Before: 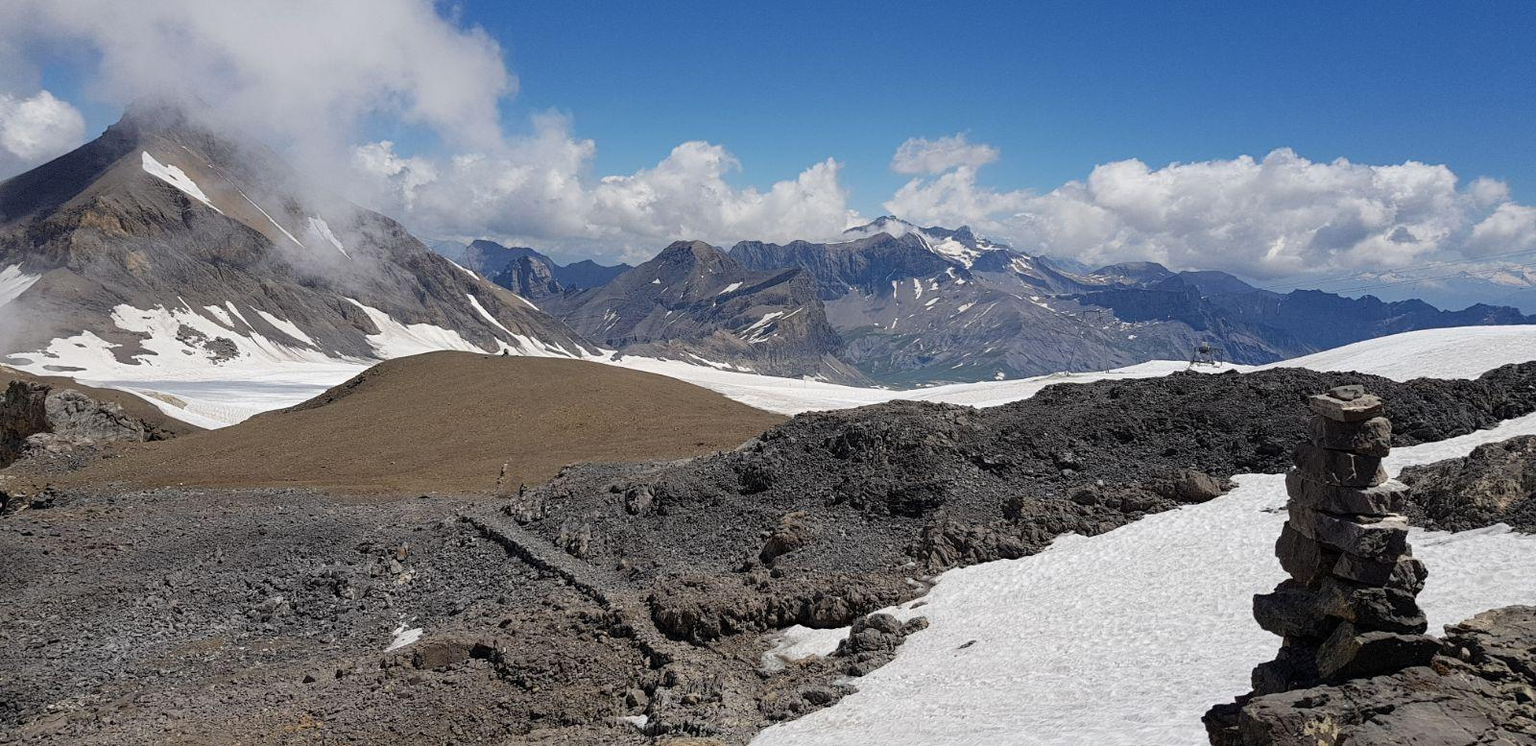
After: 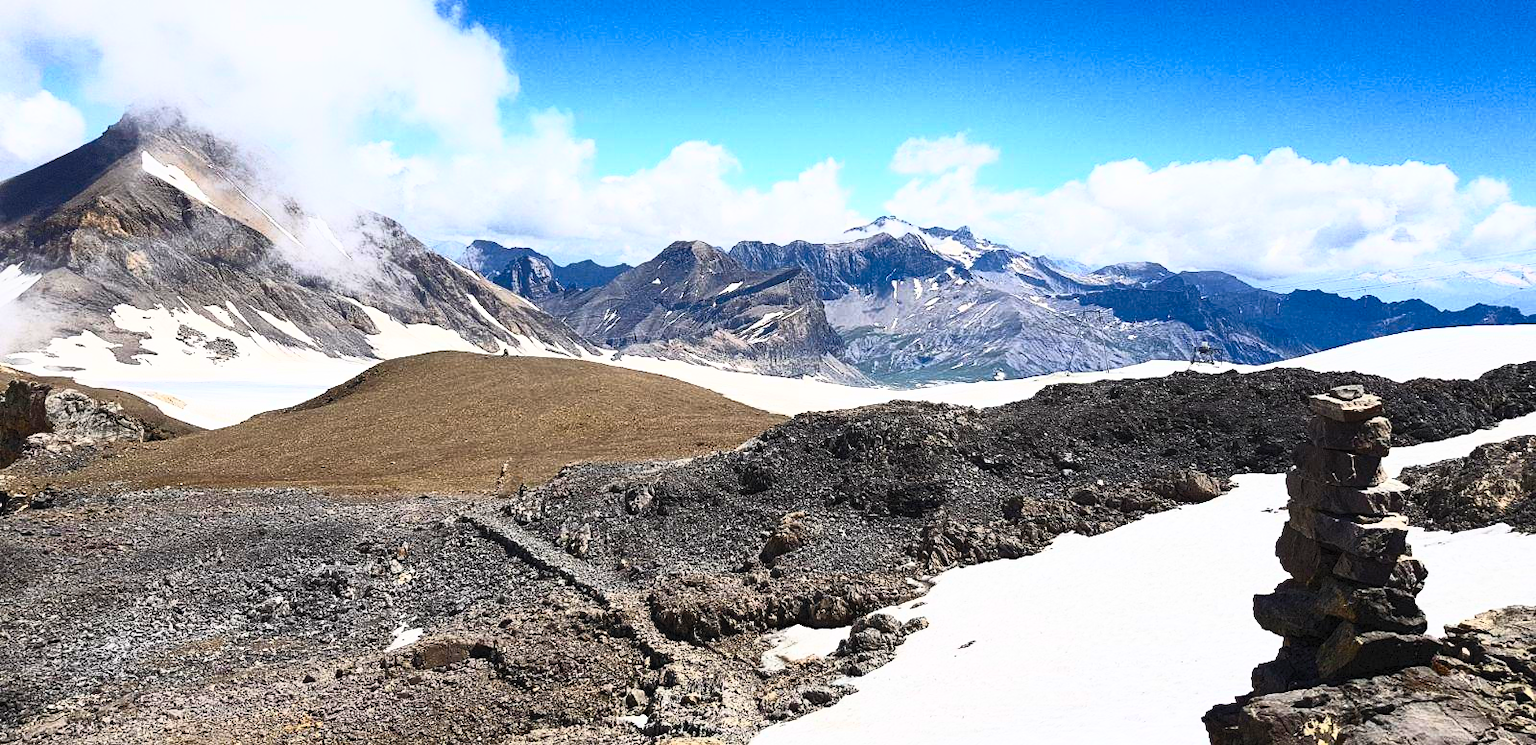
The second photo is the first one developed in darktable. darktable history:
contrast brightness saturation: contrast 0.844, brightness 0.607, saturation 0.605
